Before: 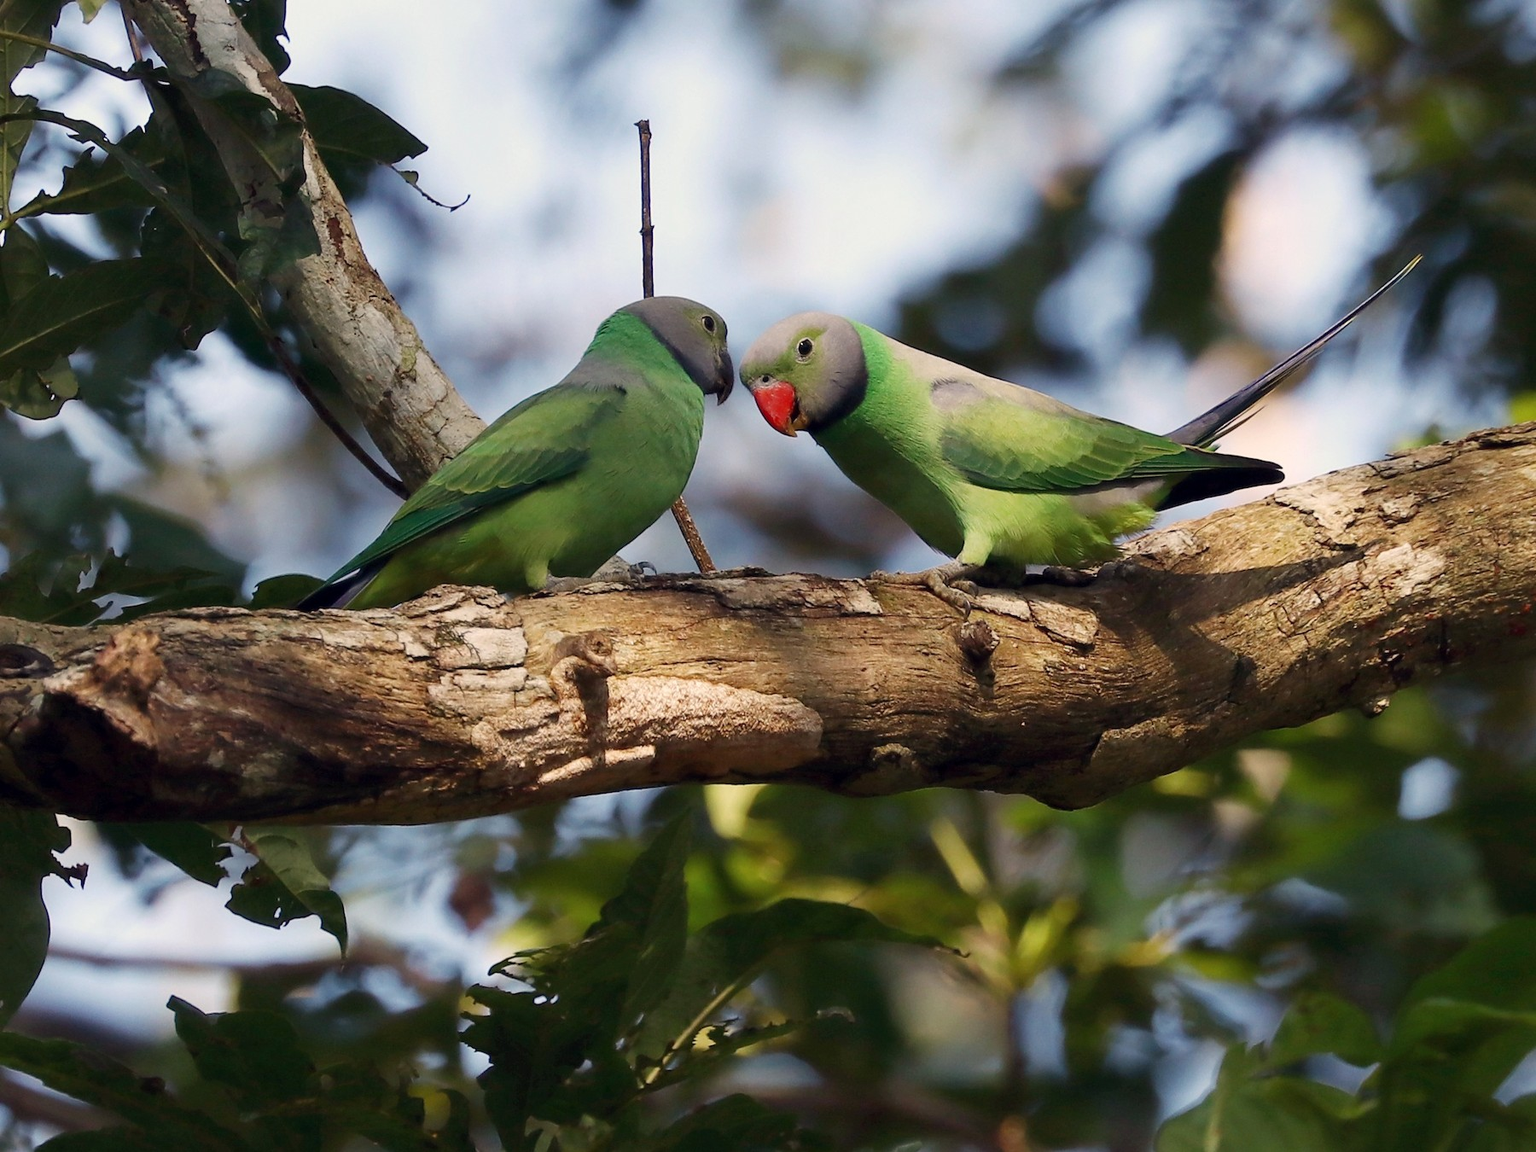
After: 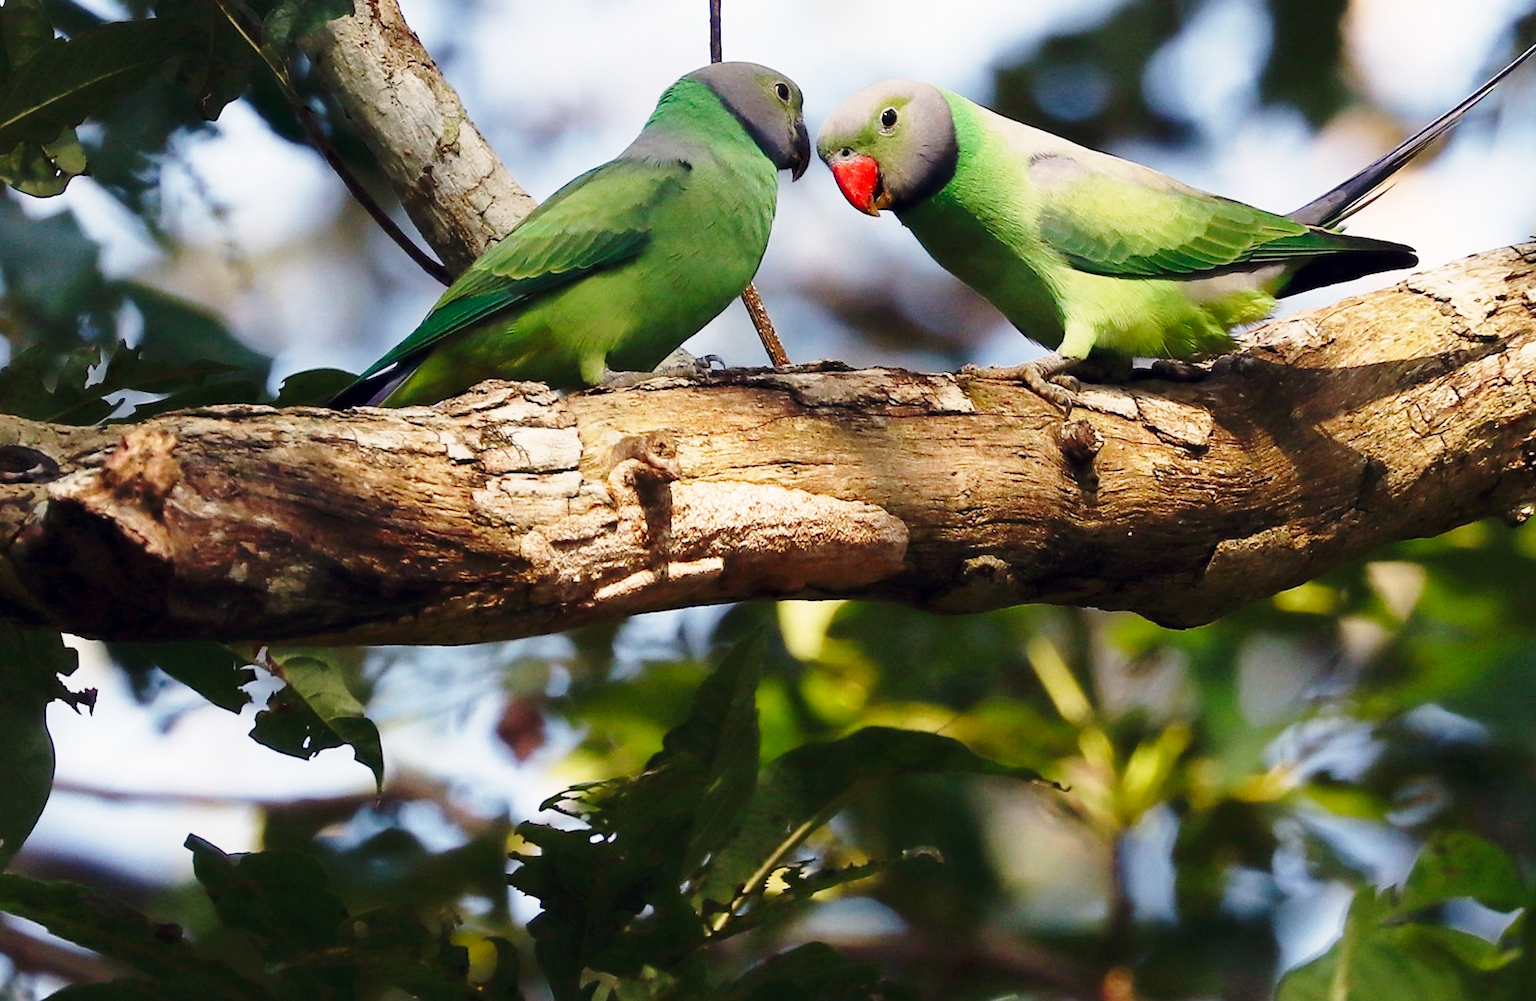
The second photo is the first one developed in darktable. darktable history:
crop: top 20.916%, right 9.437%, bottom 0.316%
base curve: curves: ch0 [(0, 0) (0.028, 0.03) (0.121, 0.232) (0.46, 0.748) (0.859, 0.968) (1, 1)], preserve colors none
